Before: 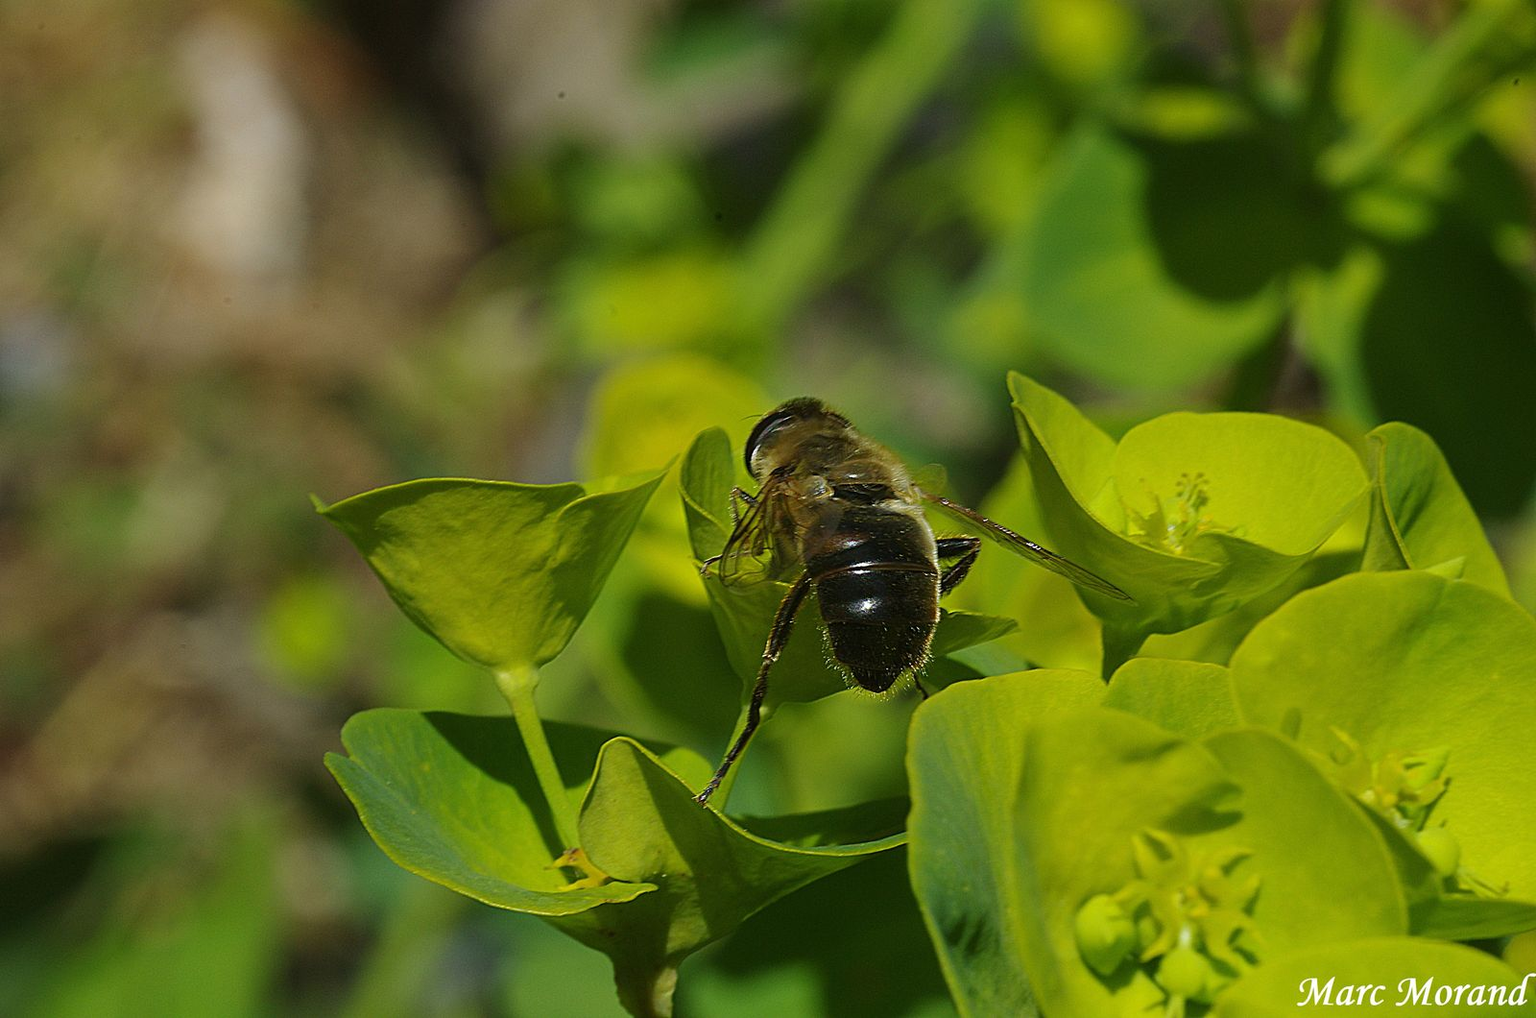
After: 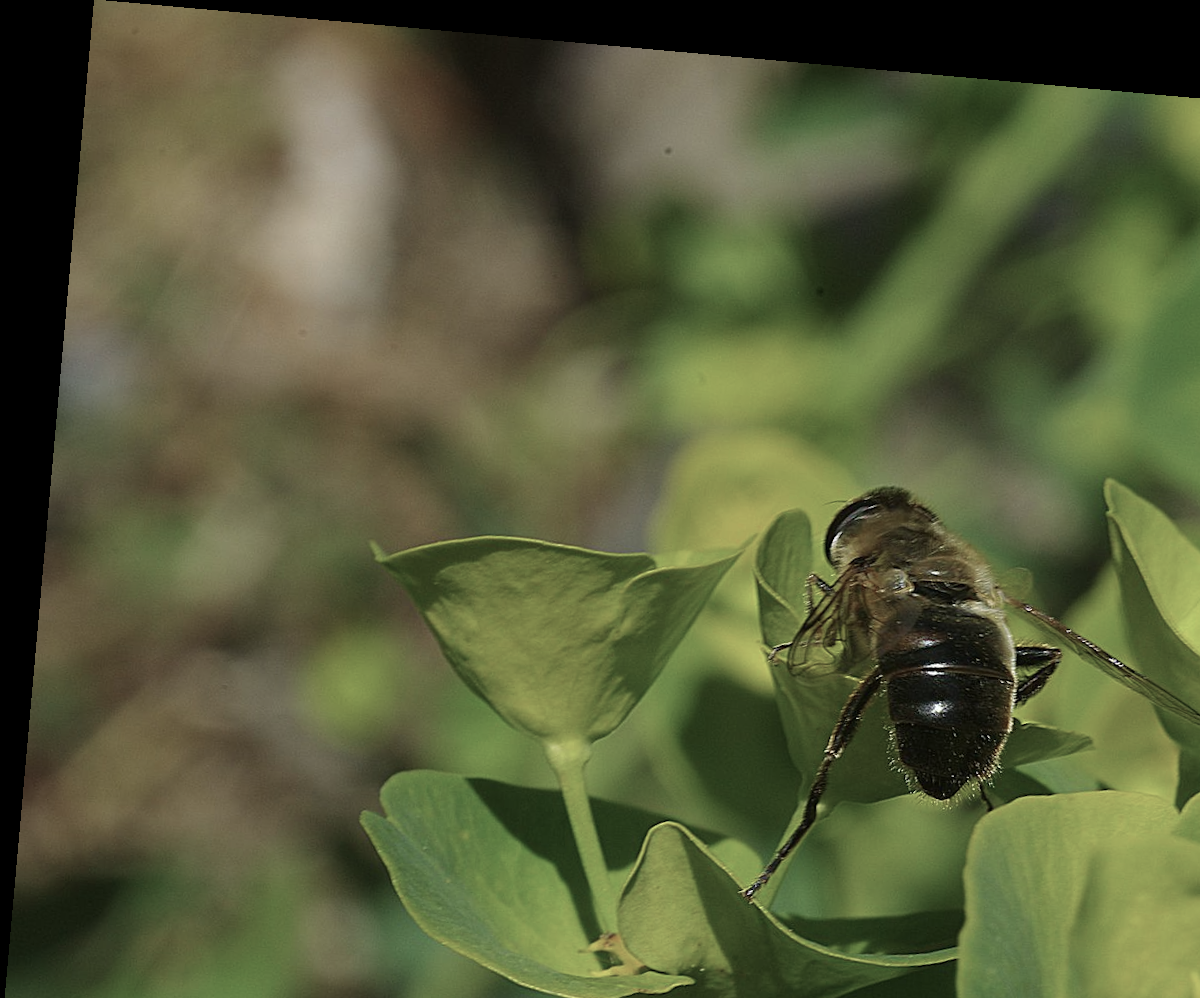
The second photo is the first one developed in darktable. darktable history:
rotate and perspective: rotation 5.12°, automatic cropping off
crop: right 28.885%, bottom 16.626%
color balance: input saturation 100.43%, contrast fulcrum 14.22%, output saturation 70.41%
